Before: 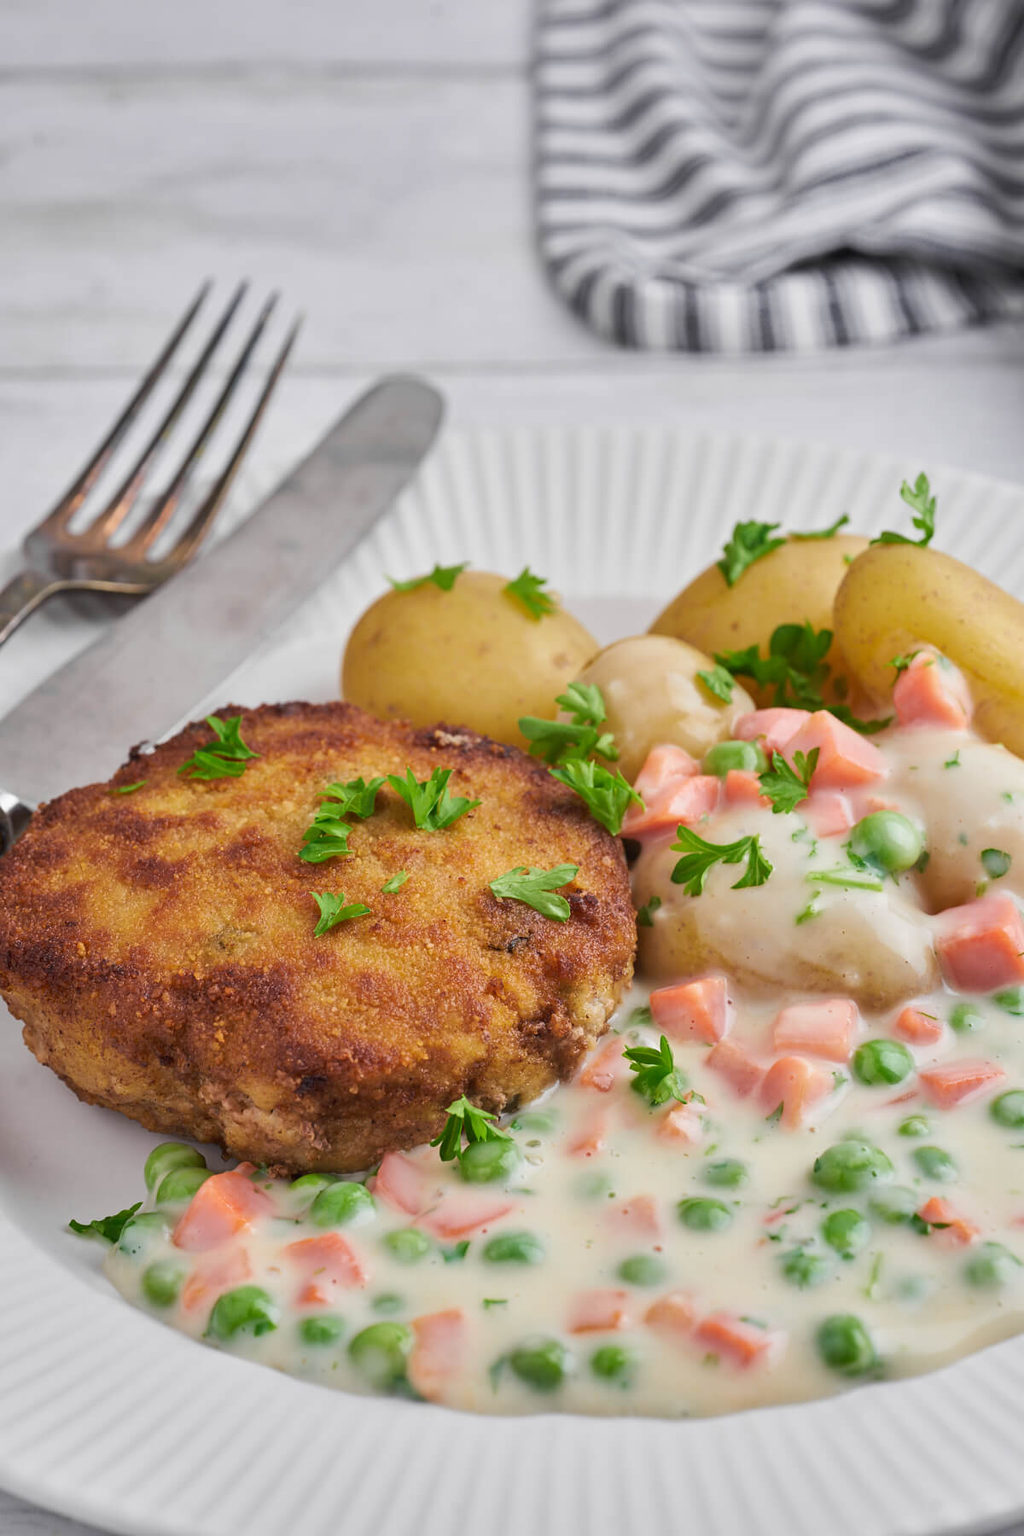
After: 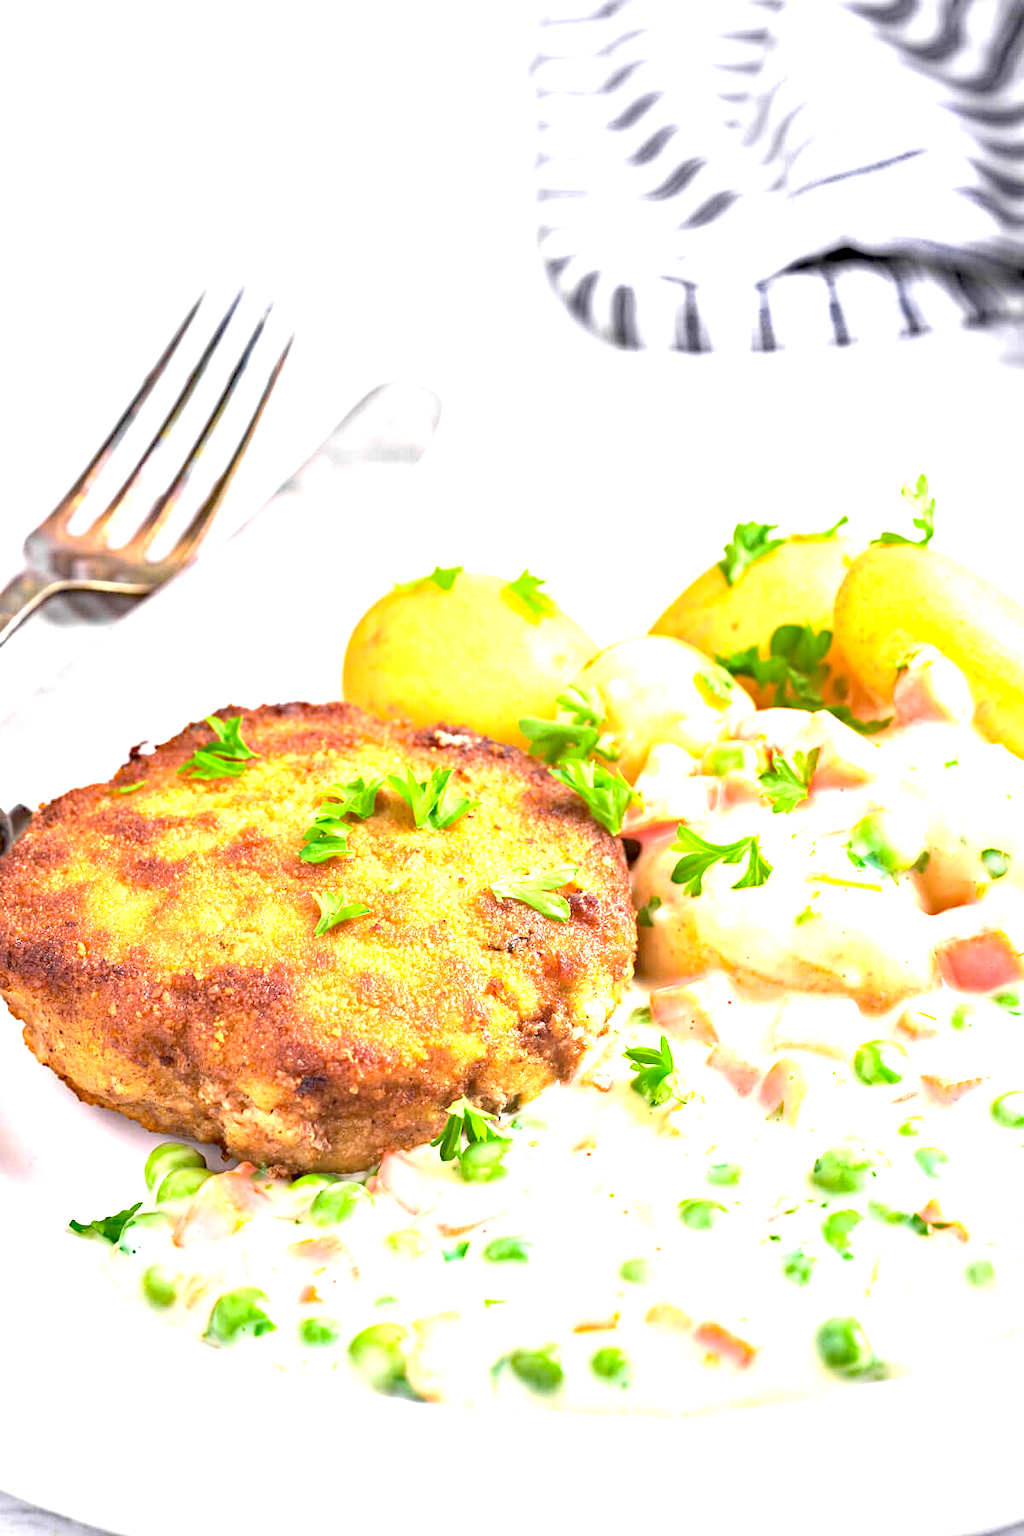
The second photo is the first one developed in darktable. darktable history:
exposure: black level correction 0, exposure 2.088 EV, compensate exposure bias true, compensate highlight preservation false
haze removal: strength 0.4, distance 0.22, compatibility mode true, adaptive false
